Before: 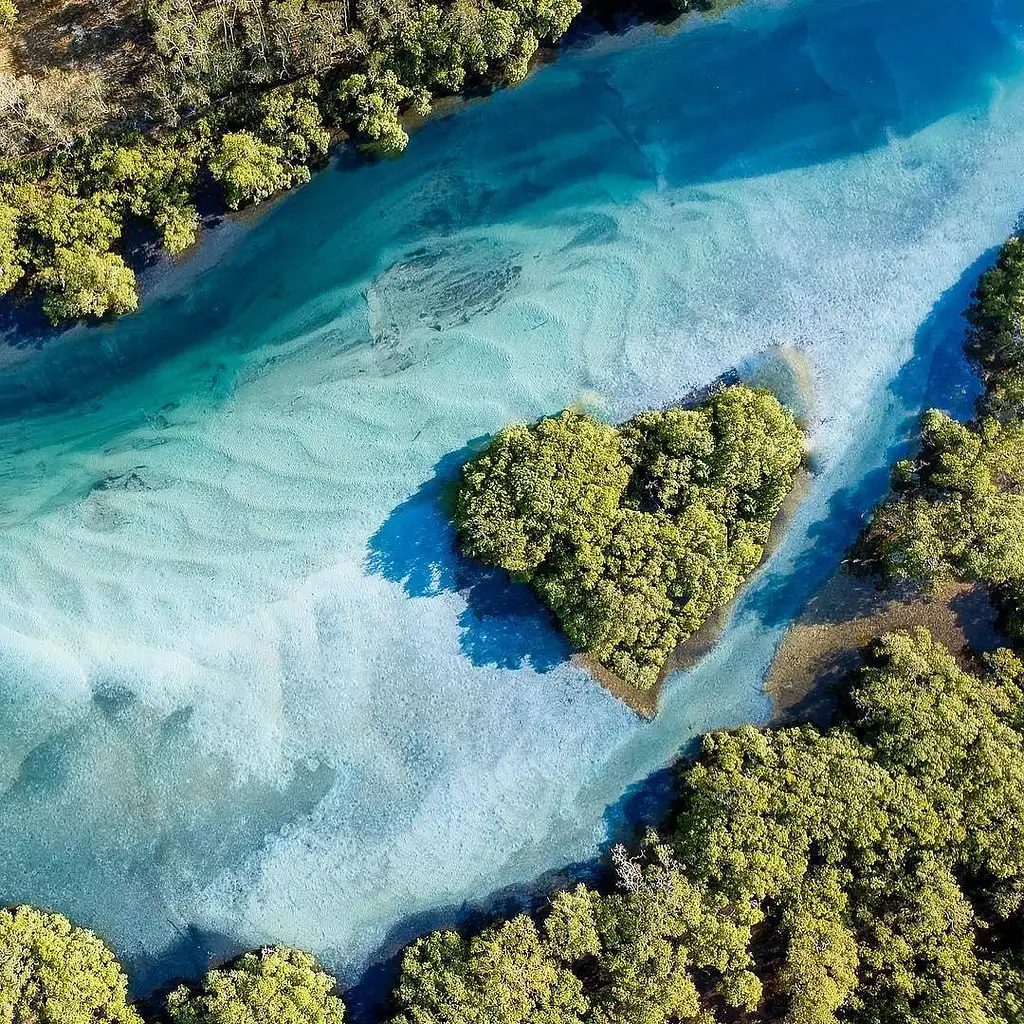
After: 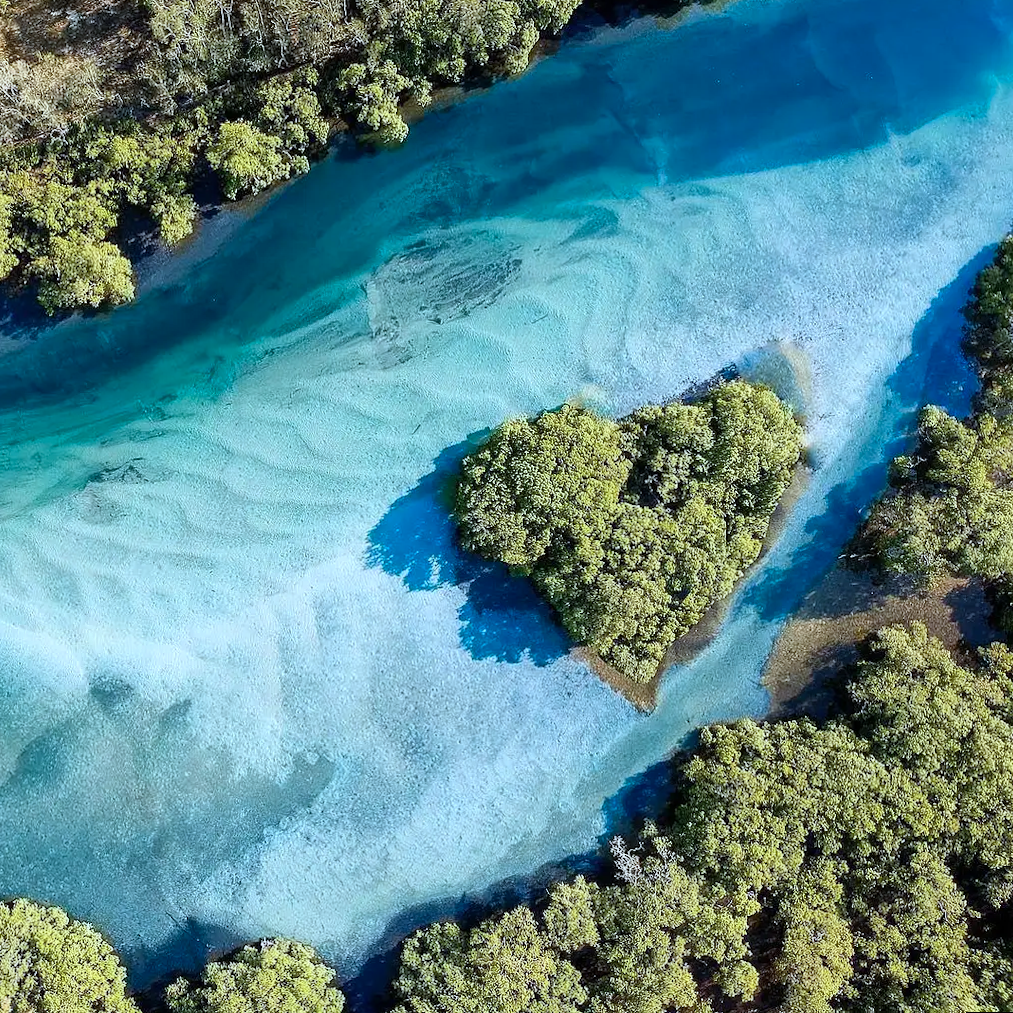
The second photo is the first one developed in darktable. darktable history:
color correction: highlights a* -4.18, highlights b* -10.81
rotate and perspective: rotation 0.174°, lens shift (vertical) 0.013, lens shift (horizontal) 0.019, shear 0.001, automatic cropping original format, crop left 0.007, crop right 0.991, crop top 0.016, crop bottom 0.997
